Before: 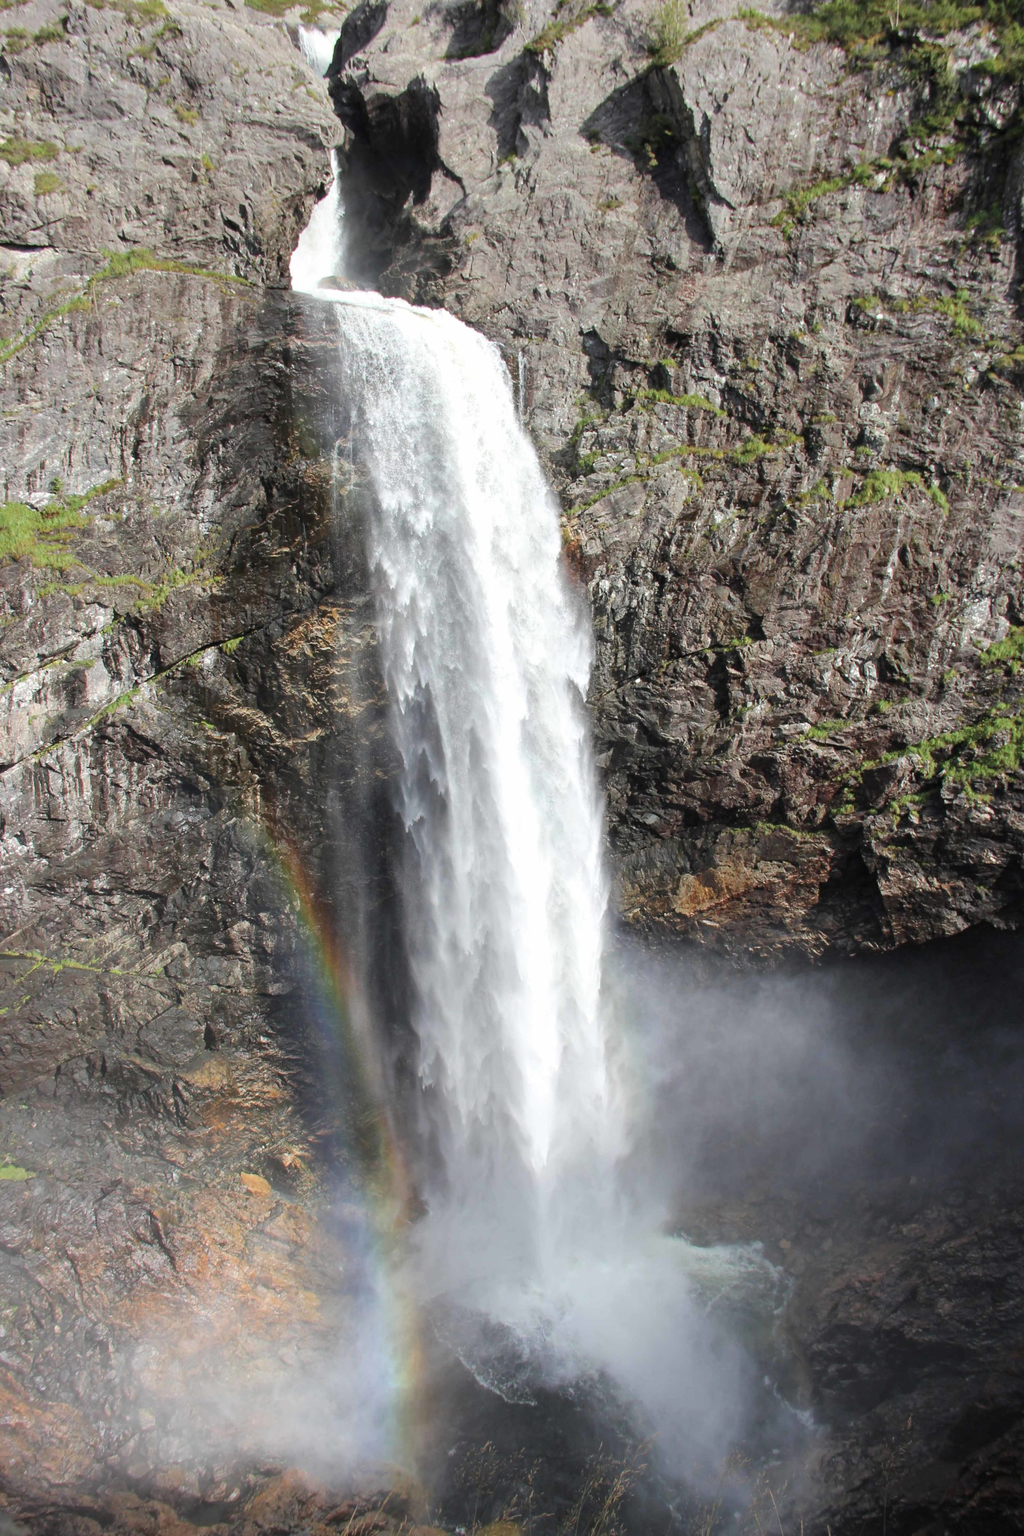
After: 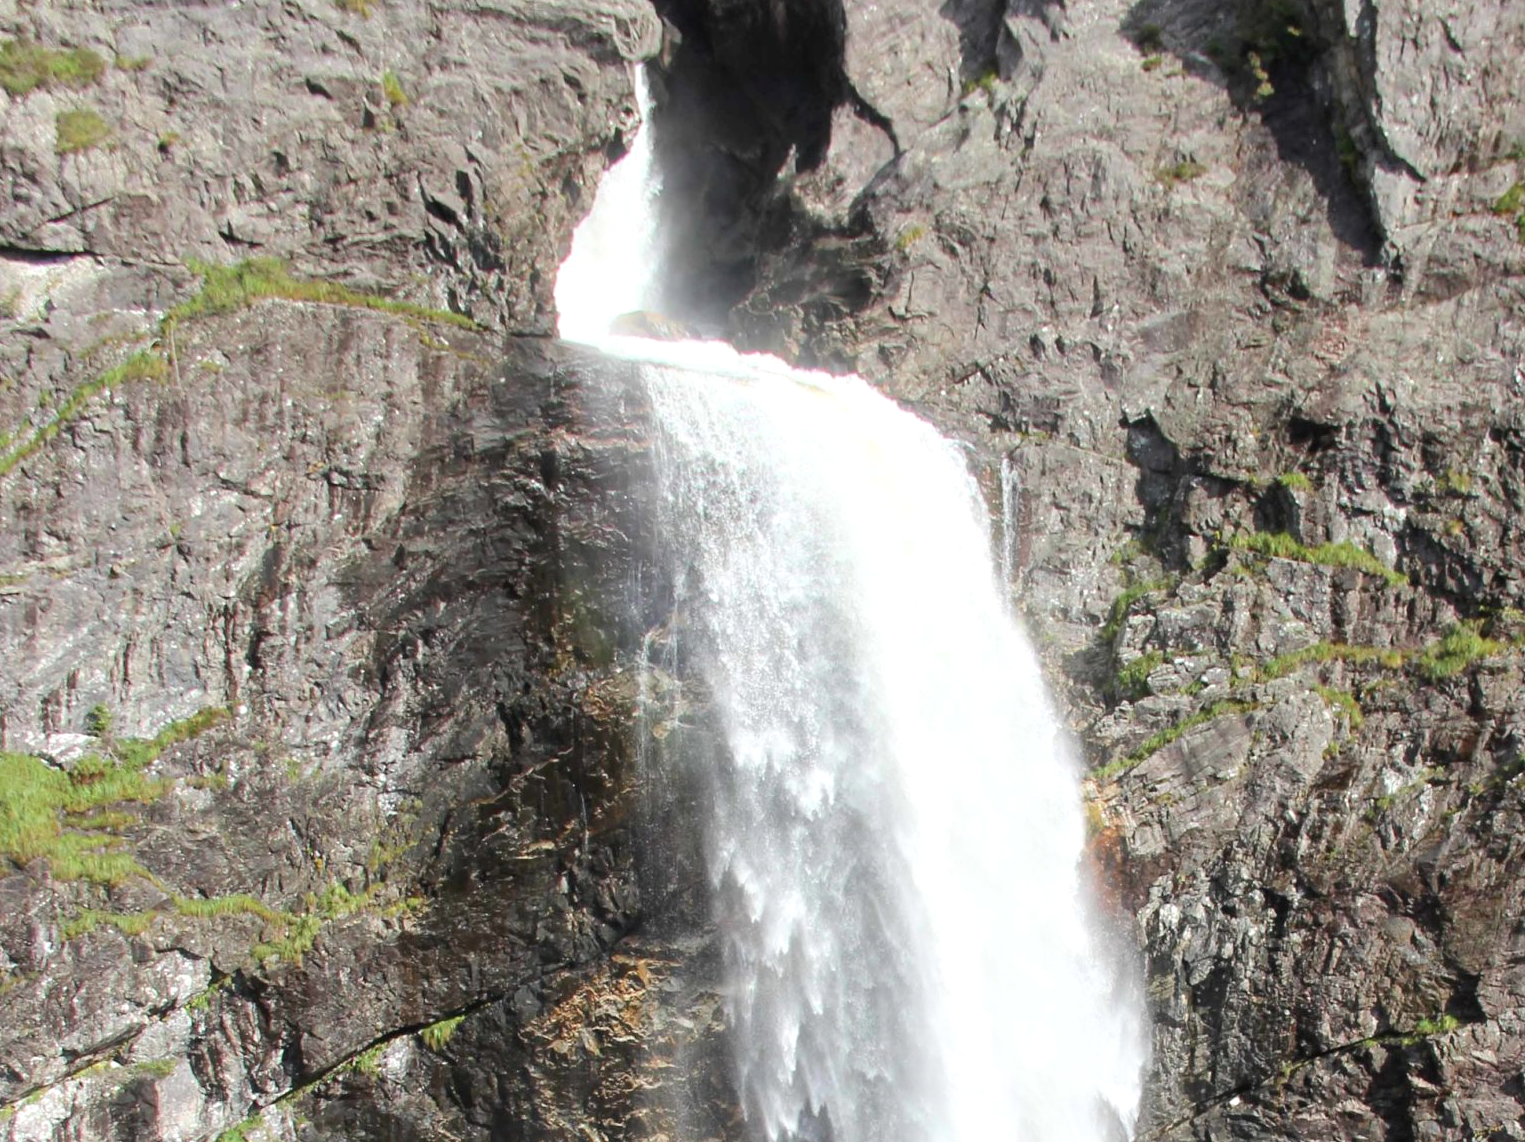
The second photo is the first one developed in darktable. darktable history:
bloom: size 9%, threshold 100%, strength 7%
color balance rgb: on, module defaults
crop: left 0.579%, top 7.627%, right 23.167%, bottom 54.275%
exposure: exposure 0.128 EV, compensate highlight preservation false
